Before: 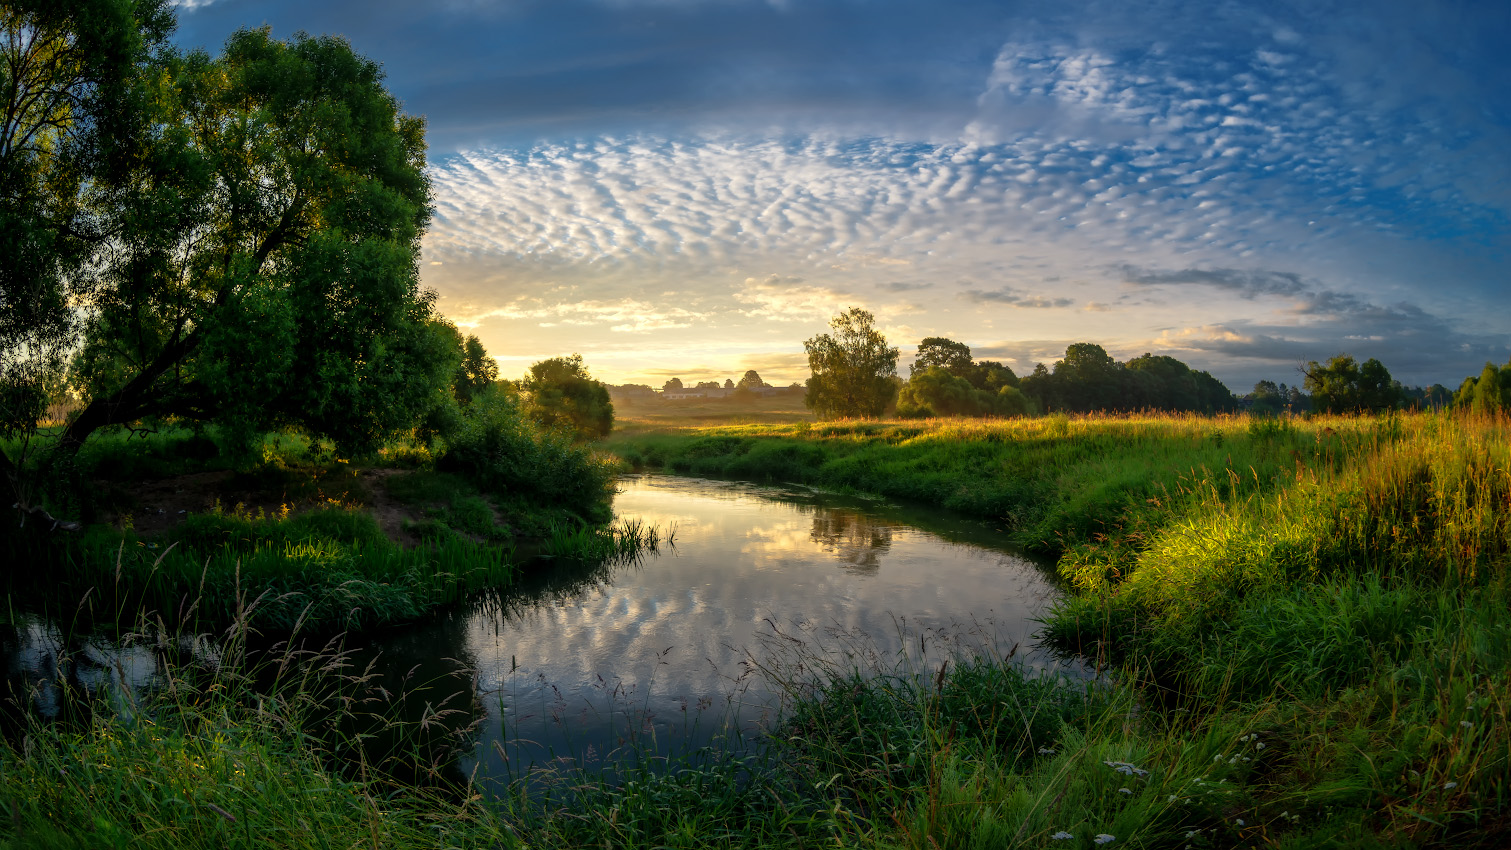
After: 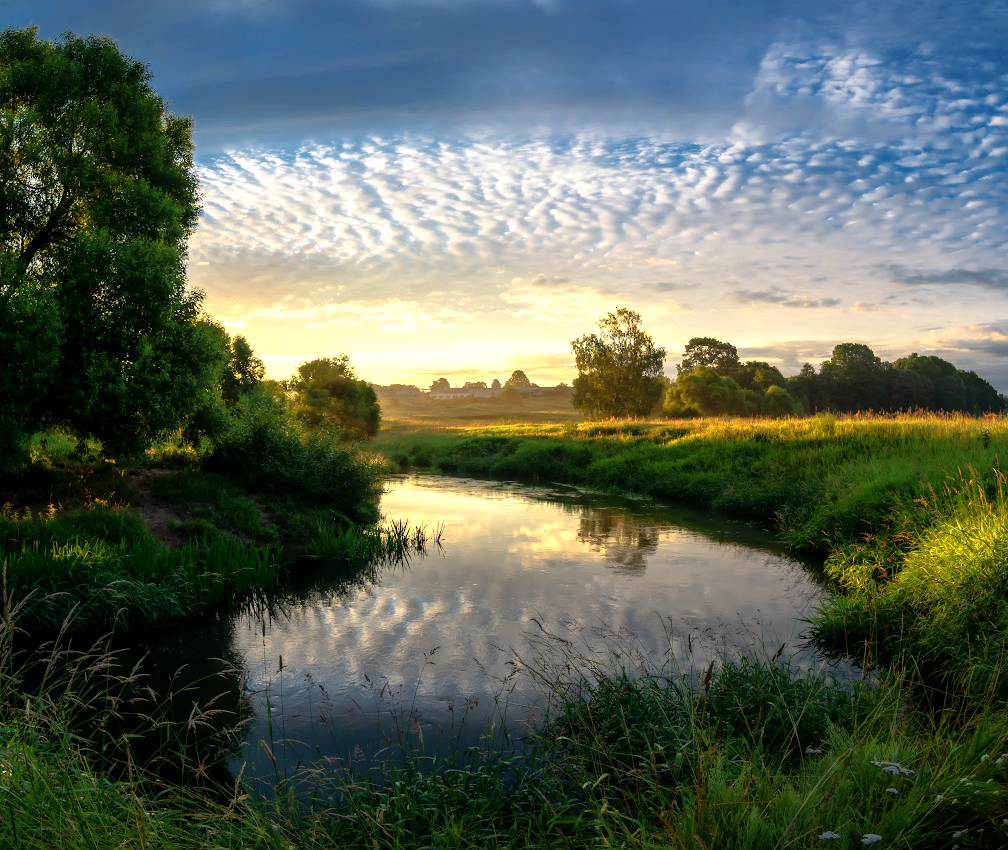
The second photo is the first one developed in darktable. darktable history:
crop: left 15.427%, right 17.812%
tone equalizer: -8 EV -0.381 EV, -7 EV -0.407 EV, -6 EV -0.341 EV, -5 EV -0.199 EV, -3 EV 0.226 EV, -2 EV 0.312 EV, -1 EV 0.412 EV, +0 EV 0.43 EV
